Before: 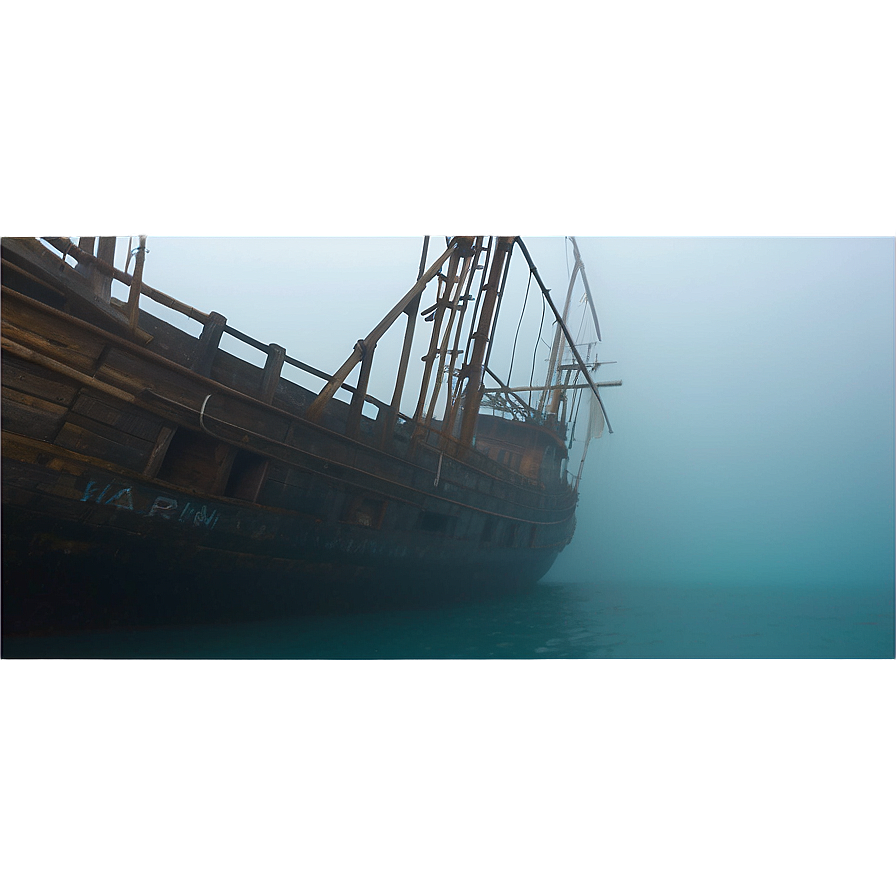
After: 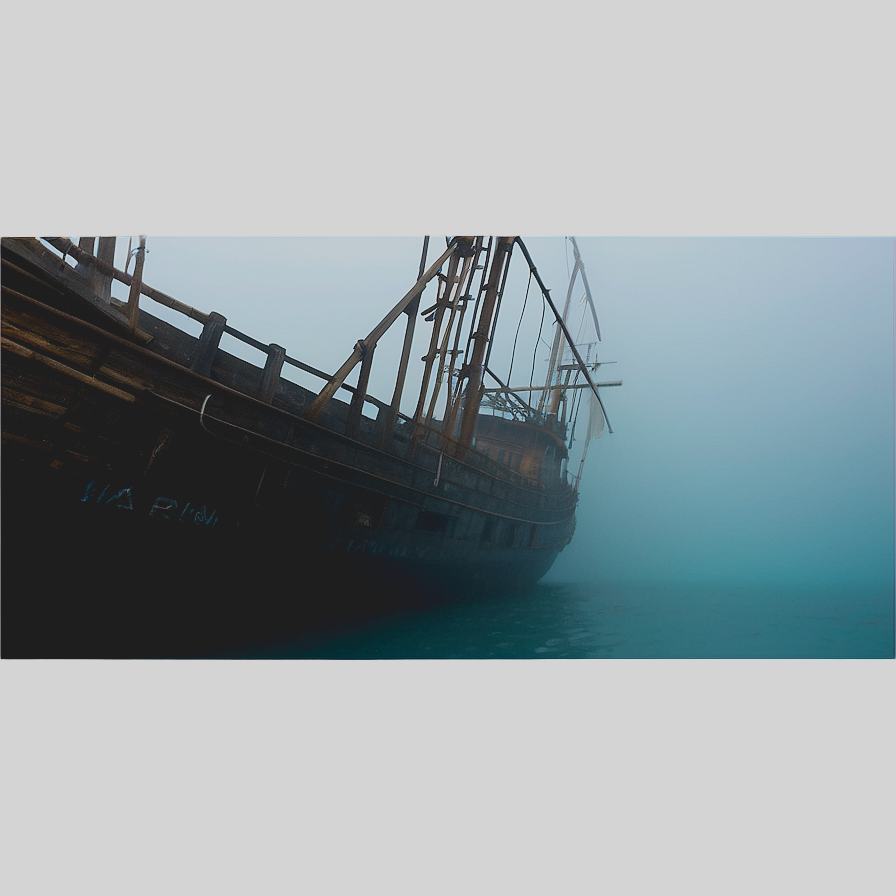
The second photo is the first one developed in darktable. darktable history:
filmic rgb: black relative exposure -7.65 EV, white relative exposure 4.56 EV, threshold 5.95 EV, hardness 3.61, color science v6 (2022), enable highlight reconstruction true
tone curve: curves: ch0 [(0.122, 0.111) (1, 1)], preserve colors none
